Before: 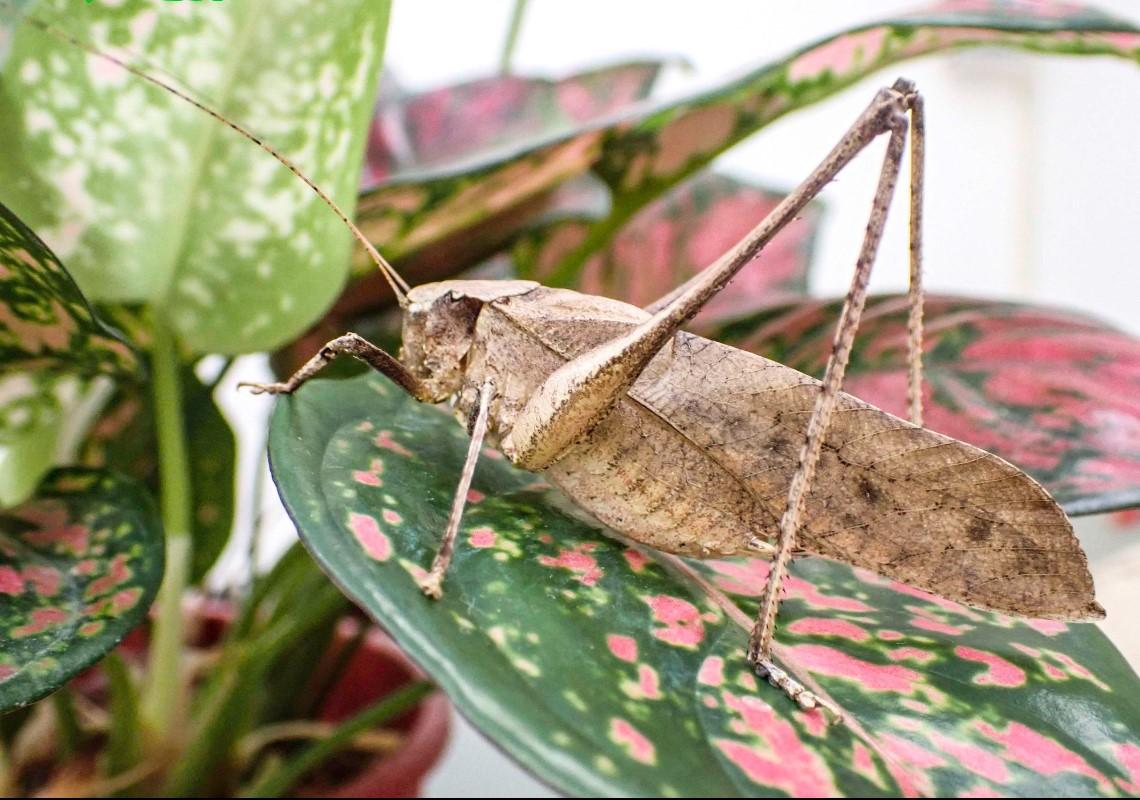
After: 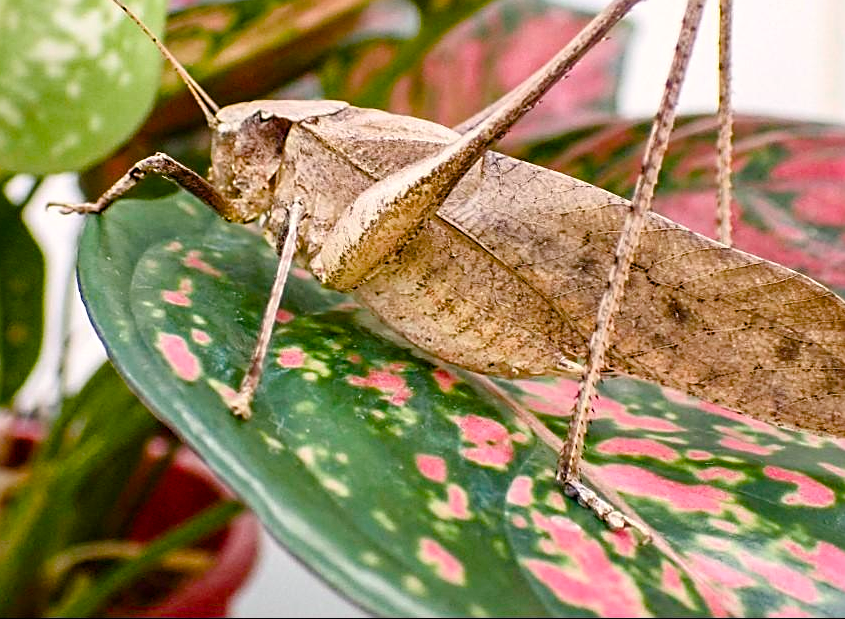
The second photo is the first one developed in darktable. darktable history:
sharpen: on, module defaults
crop: left 16.823%, top 22.524%, right 9.037%
color balance rgb: highlights gain › chroma 1.074%, highlights gain › hue 52.51°, perceptual saturation grading › global saturation 20%, perceptual saturation grading › highlights -25.487%, perceptual saturation grading › shadows 50.348%, global vibrance 20%
